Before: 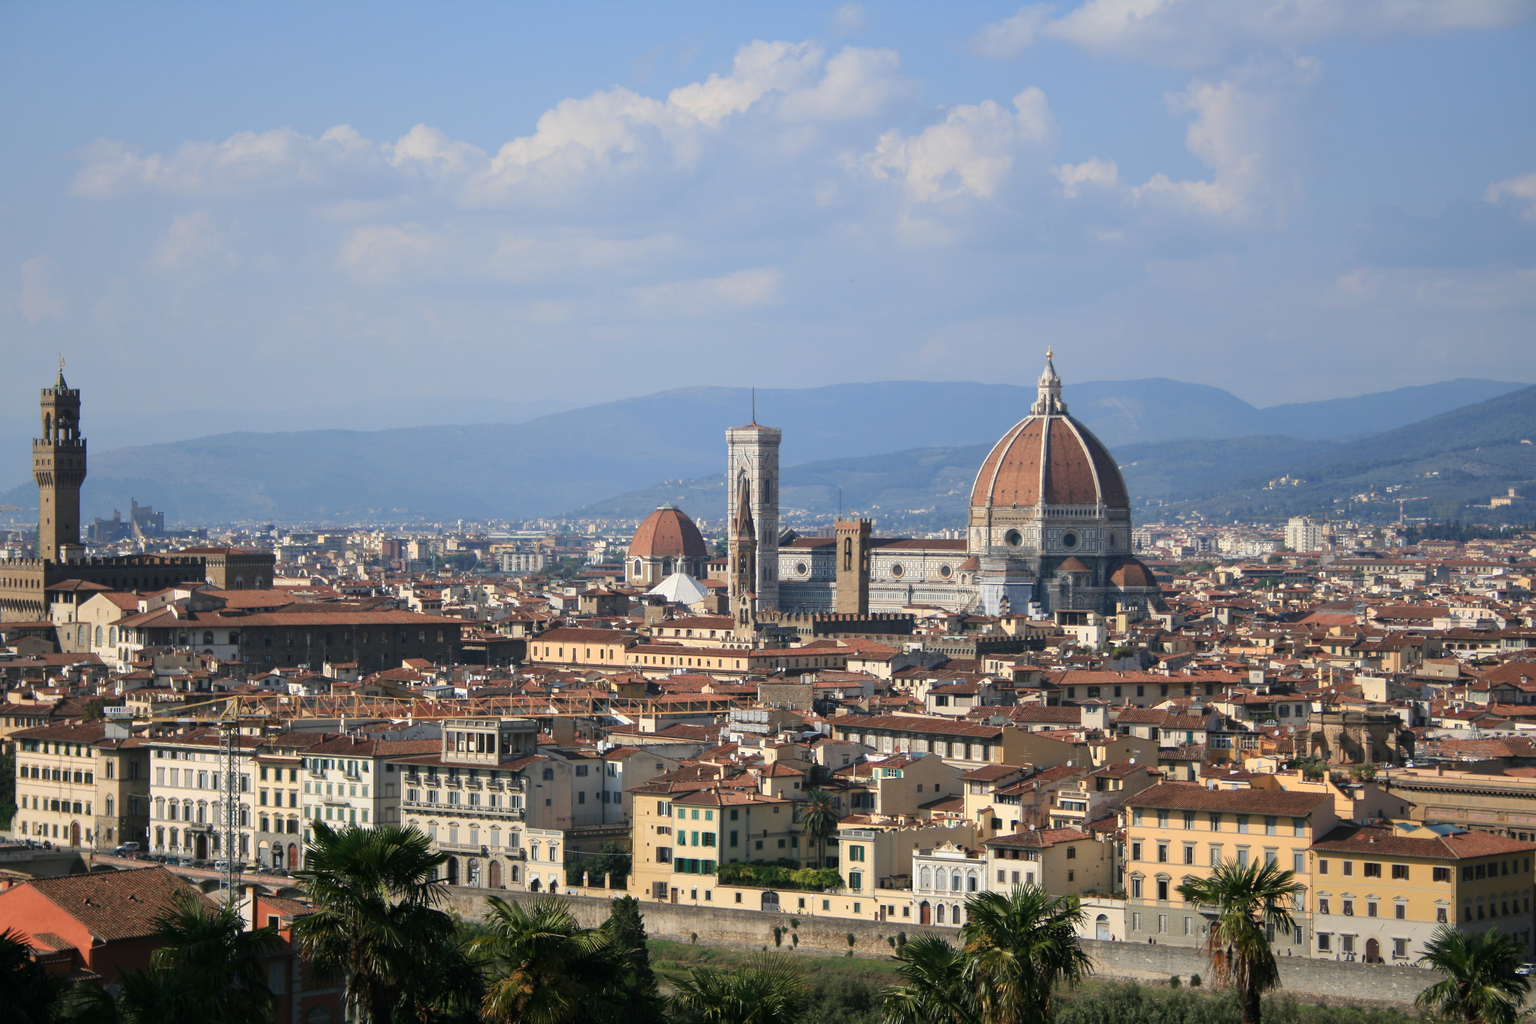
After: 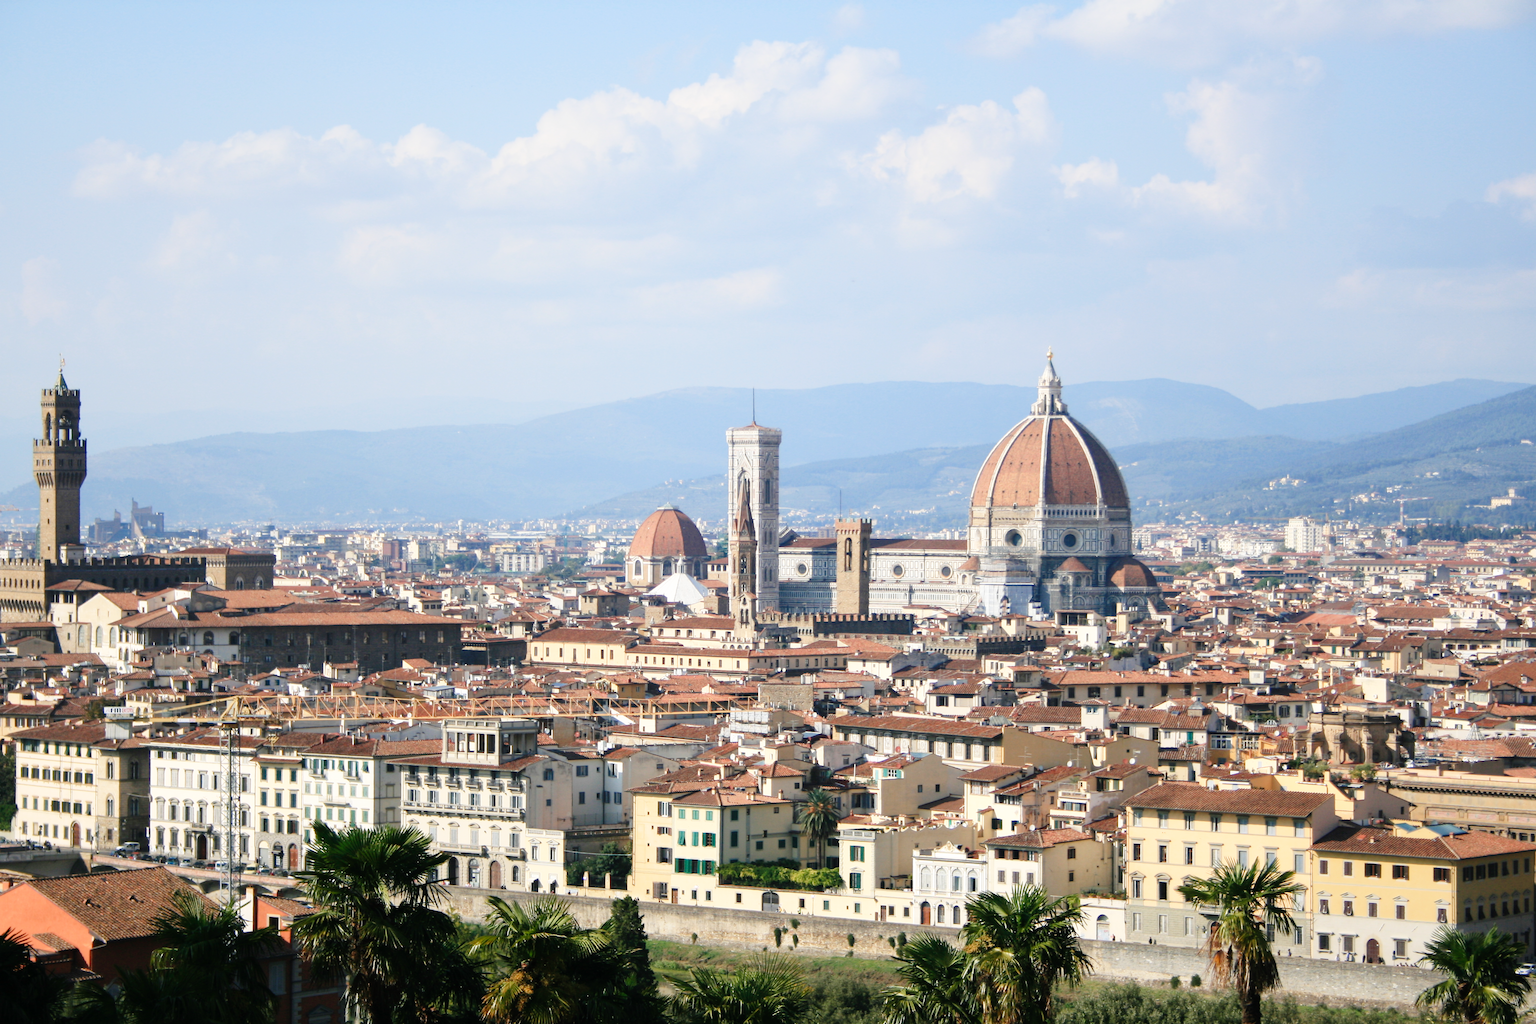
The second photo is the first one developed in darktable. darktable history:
tone equalizer: on, module defaults
exposure: exposure 0.014 EV, compensate highlight preservation false
base curve: curves: ch0 [(0, 0) (0.008, 0.007) (0.022, 0.029) (0.048, 0.089) (0.092, 0.197) (0.191, 0.399) (0.275, 0.534) (0.357, 0.65) (0.477, 0.78) (0.542, 0.833) (0.799, 0.973) (1, 1)], preserve colors none
